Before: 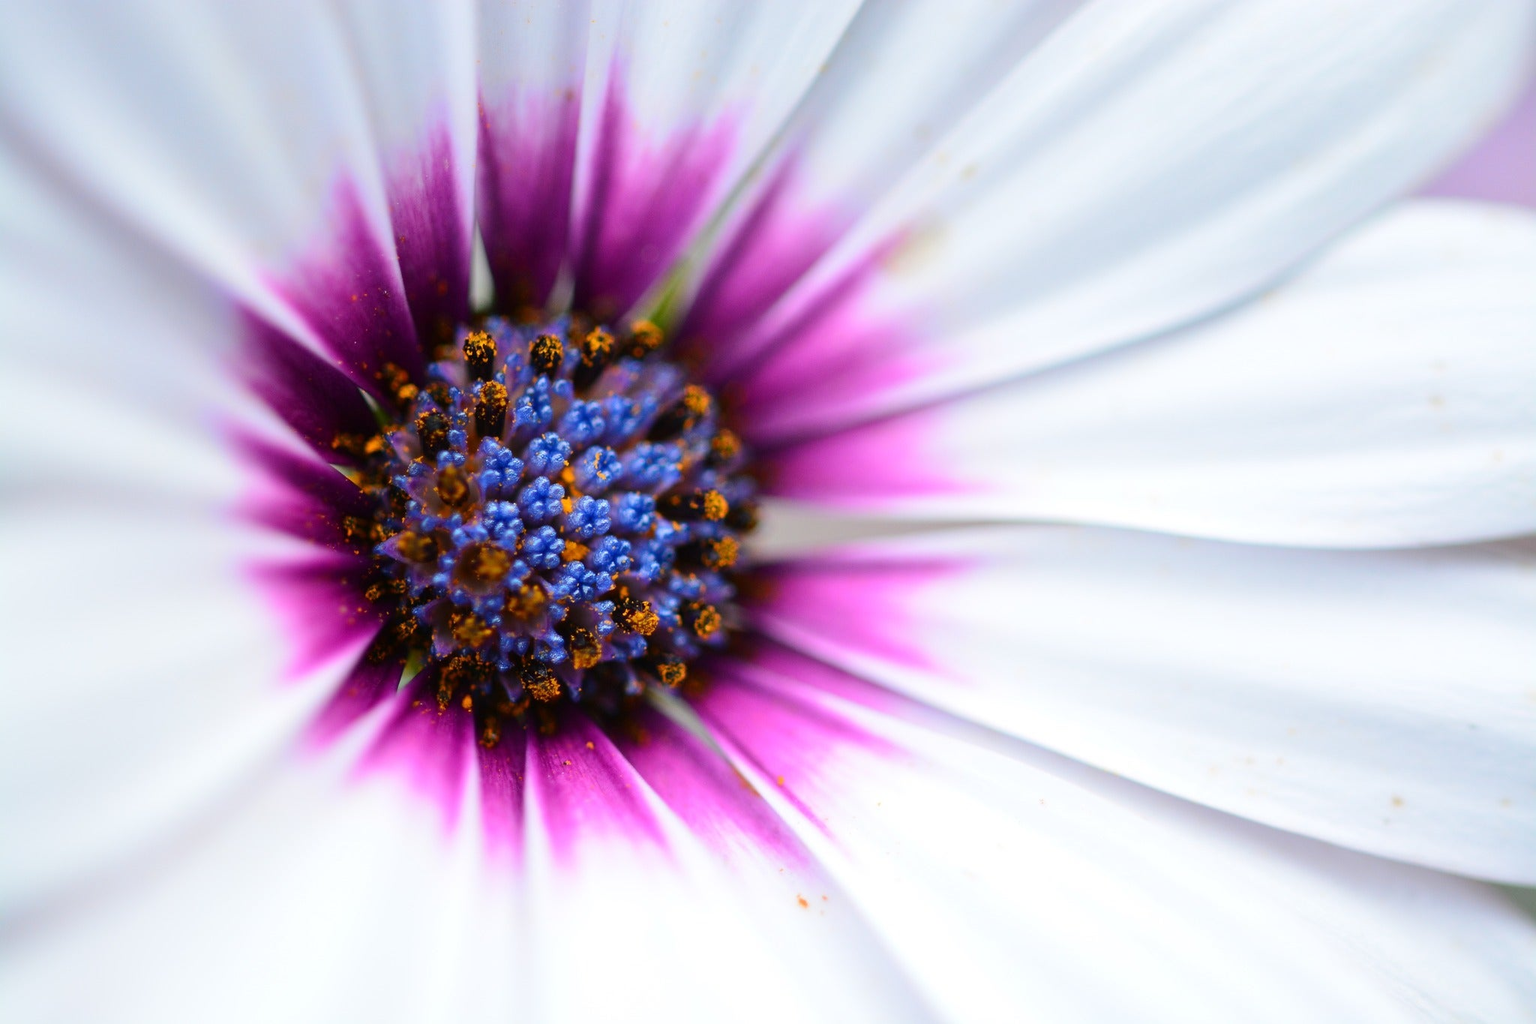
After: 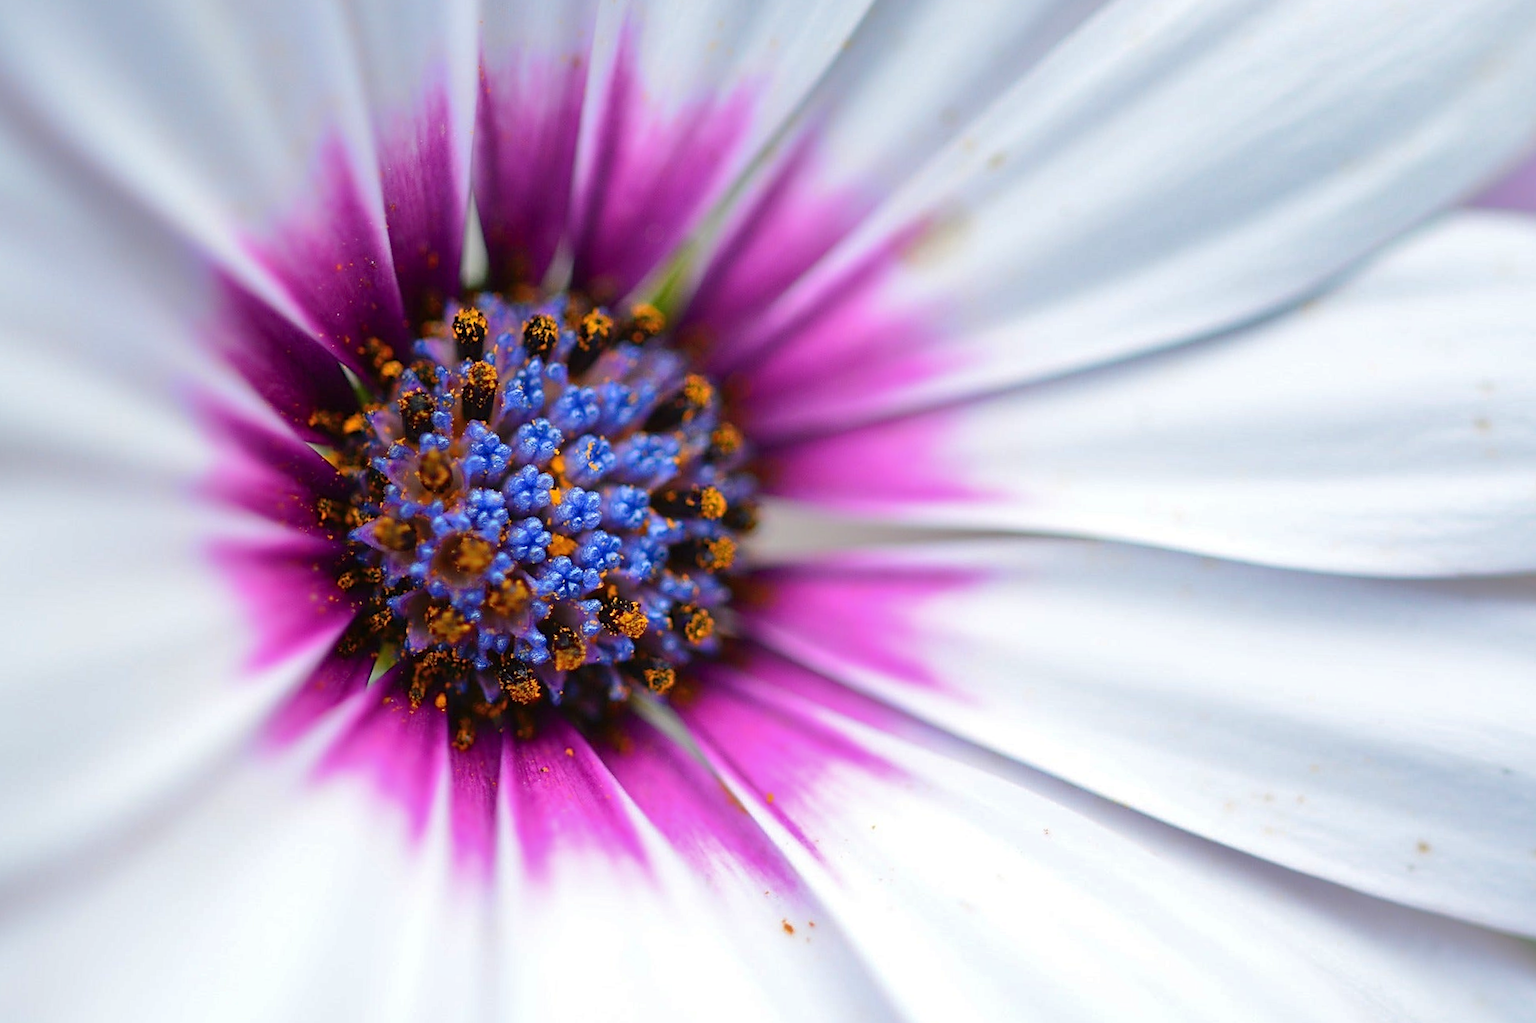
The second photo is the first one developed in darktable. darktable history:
crop and rotate: angle -2.38°
shadows and highlights: on, module defaults
sharpen: on, module defaults
